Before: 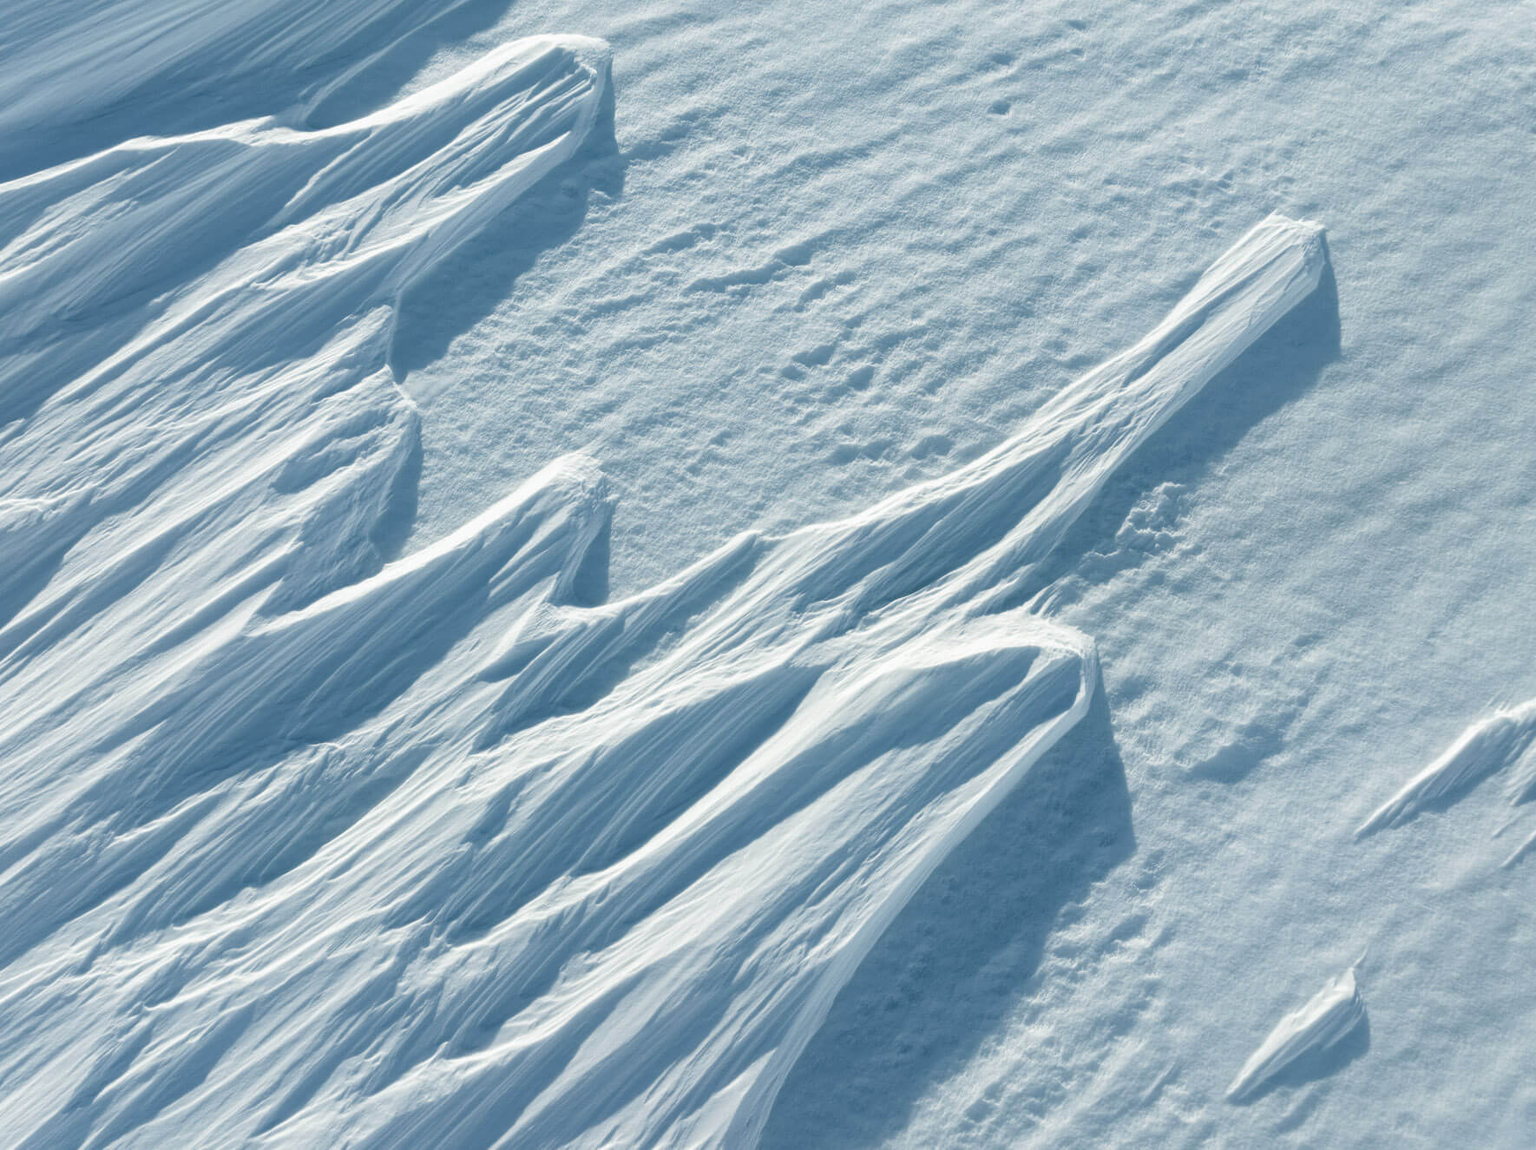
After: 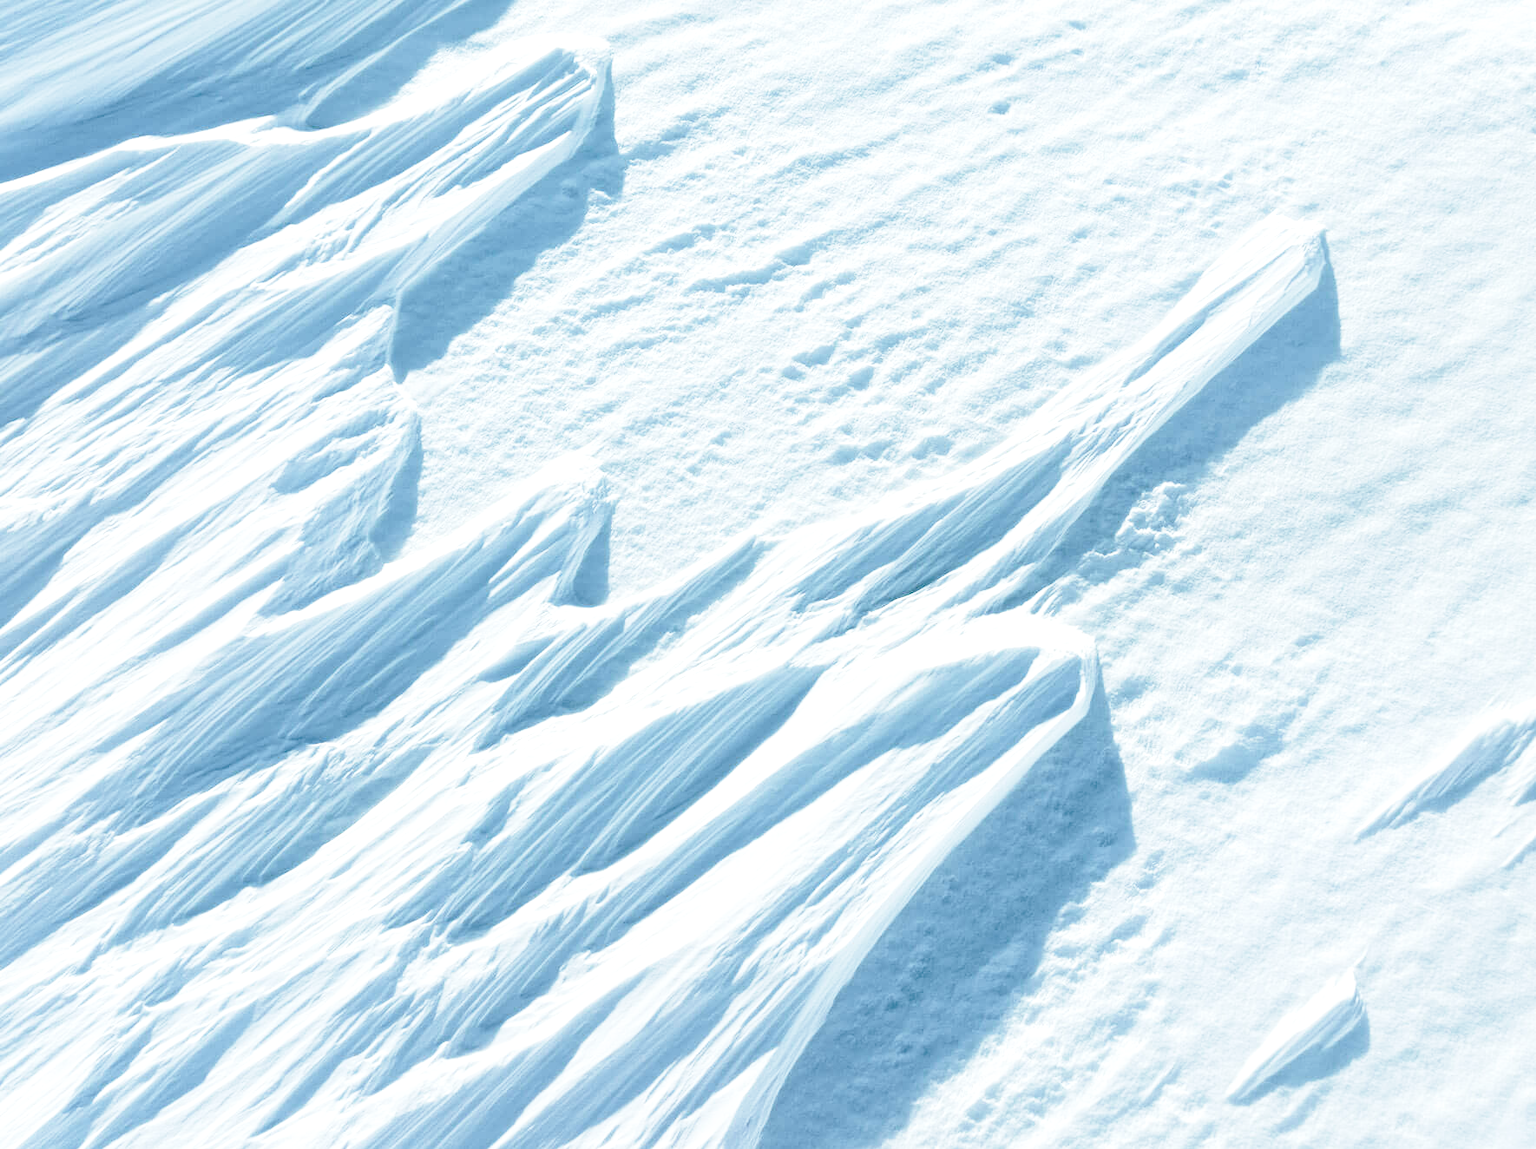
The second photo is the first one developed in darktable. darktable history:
base curve: curves: ch0 [(0, 0) (0.028, 0.03) (0.121, 0.232) (0.46, 0.748) (0.859, 0.968) (1, 1)], preserve colors none
tone equalizer: -8 EV -0.75 EV, -7 EV -0.7 EV, -6 EV -0.6 EV, -5 EV -0.4 EV, -3 EV 0.4 EV, -2 EV 0.6 EV, -1 EV 0.7 EV, +0 EV 0.75 EV, edges refinement/feathering 500, mask exposure compensation -1.57 EV, preserve details no
